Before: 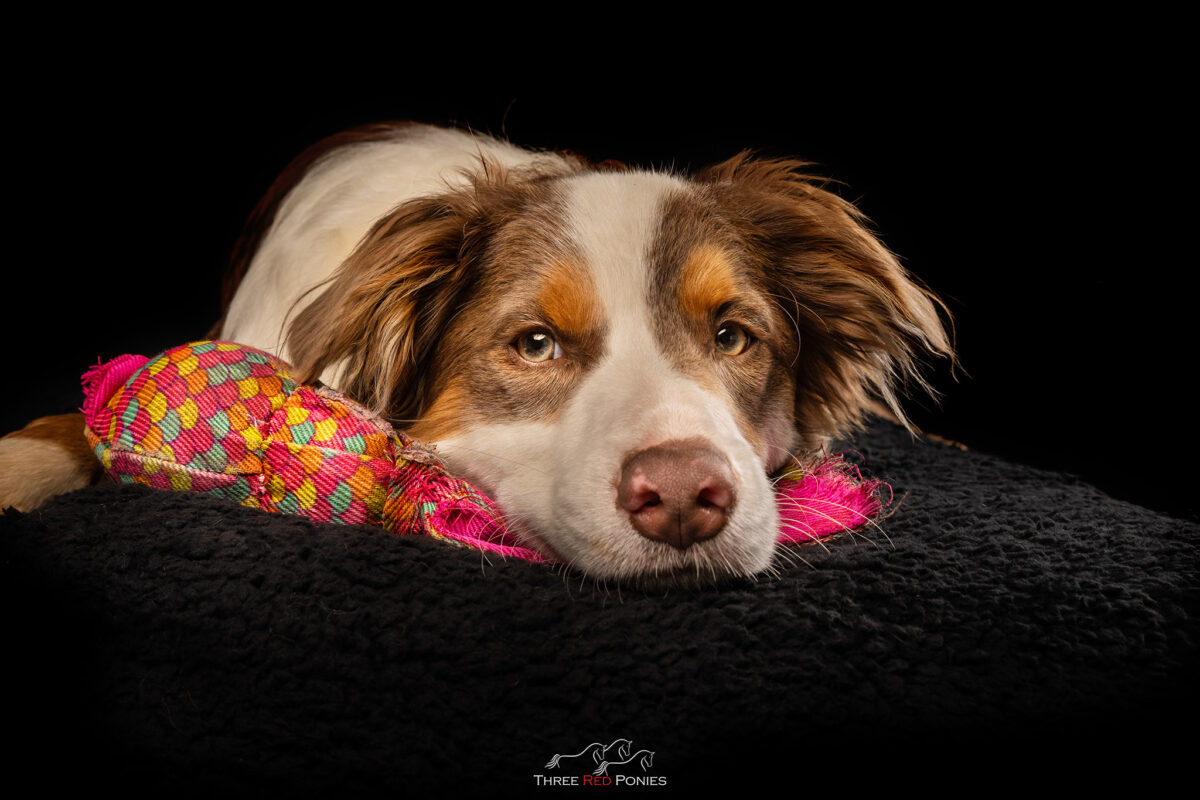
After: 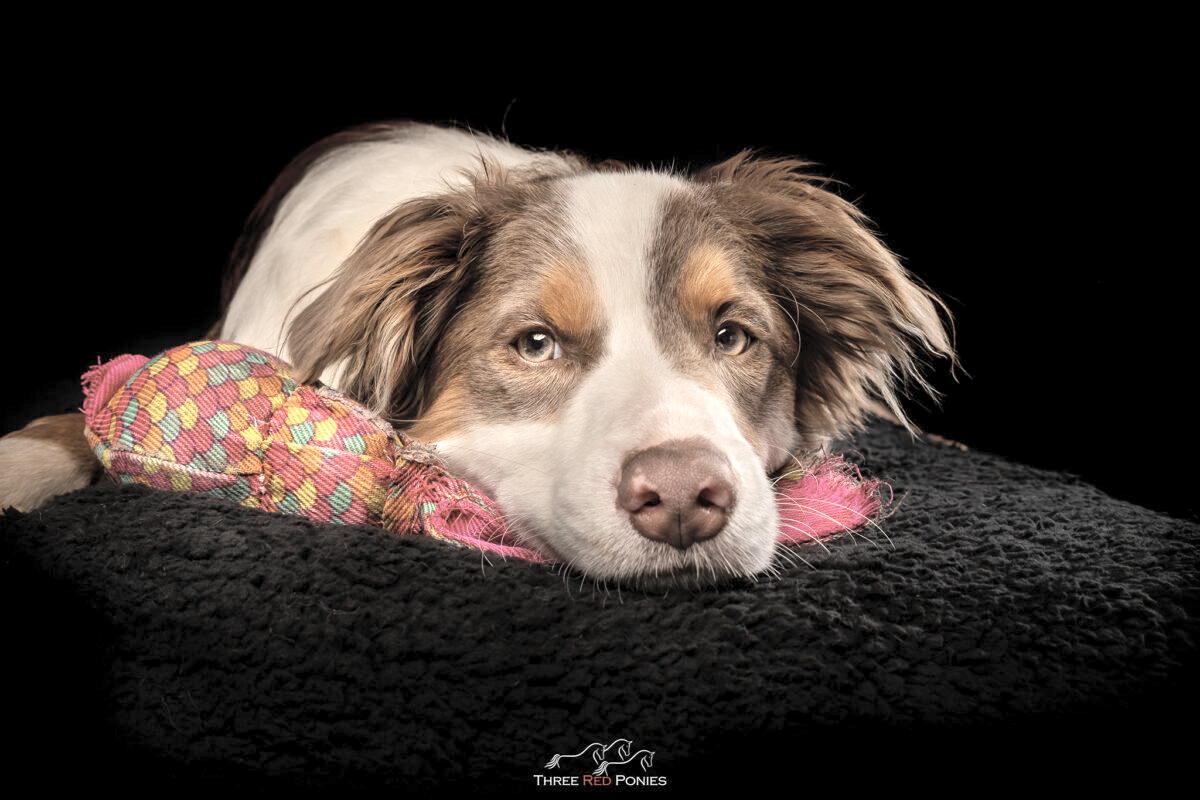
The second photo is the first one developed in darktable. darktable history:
exposure: black level correction 0.001, exposure 0.5 EV, compensate highlight preservation false
contrast brightness saturation: brightness 0.183, saturation -0.498
vignetting: brightness -0.575, center (-0.08, 0.067)
